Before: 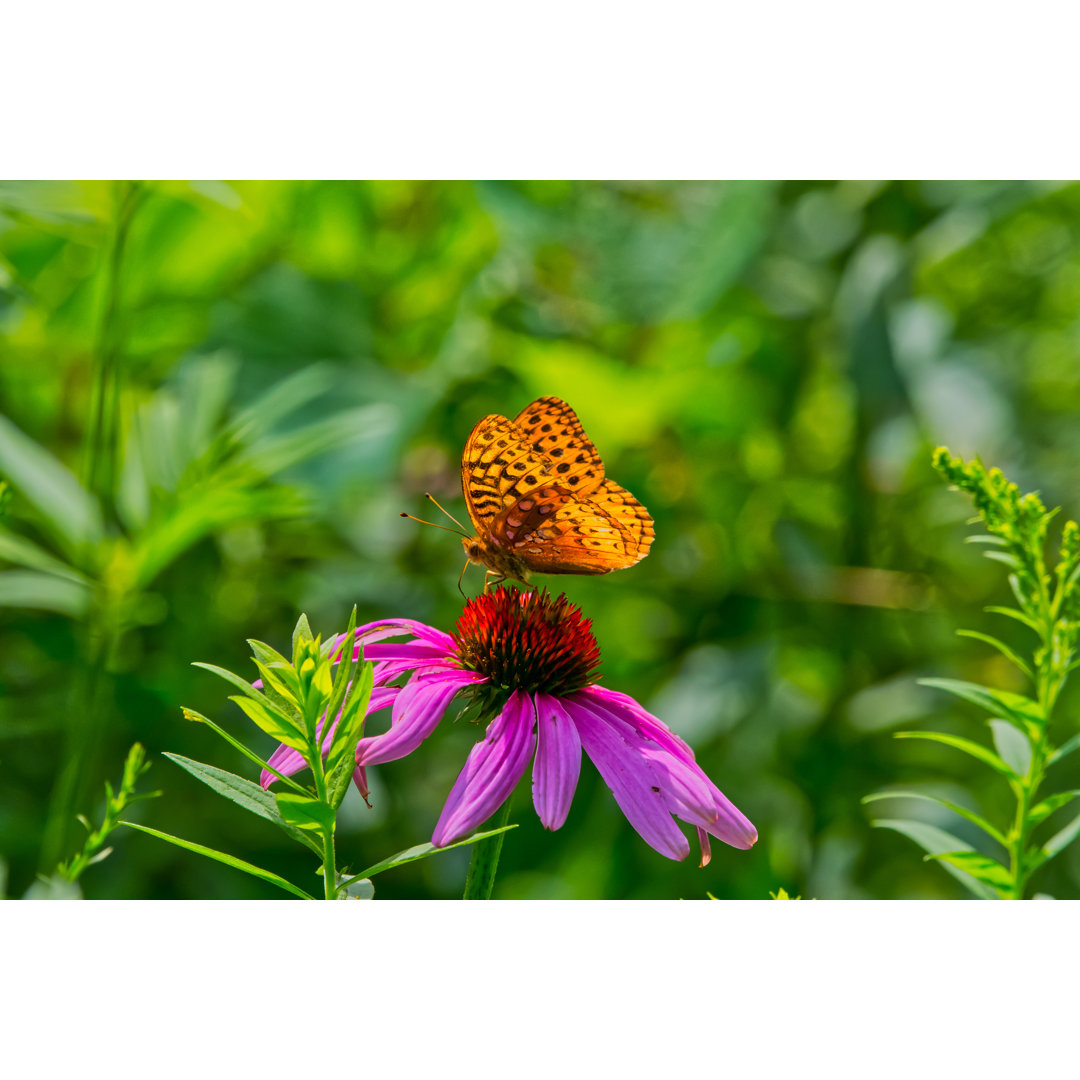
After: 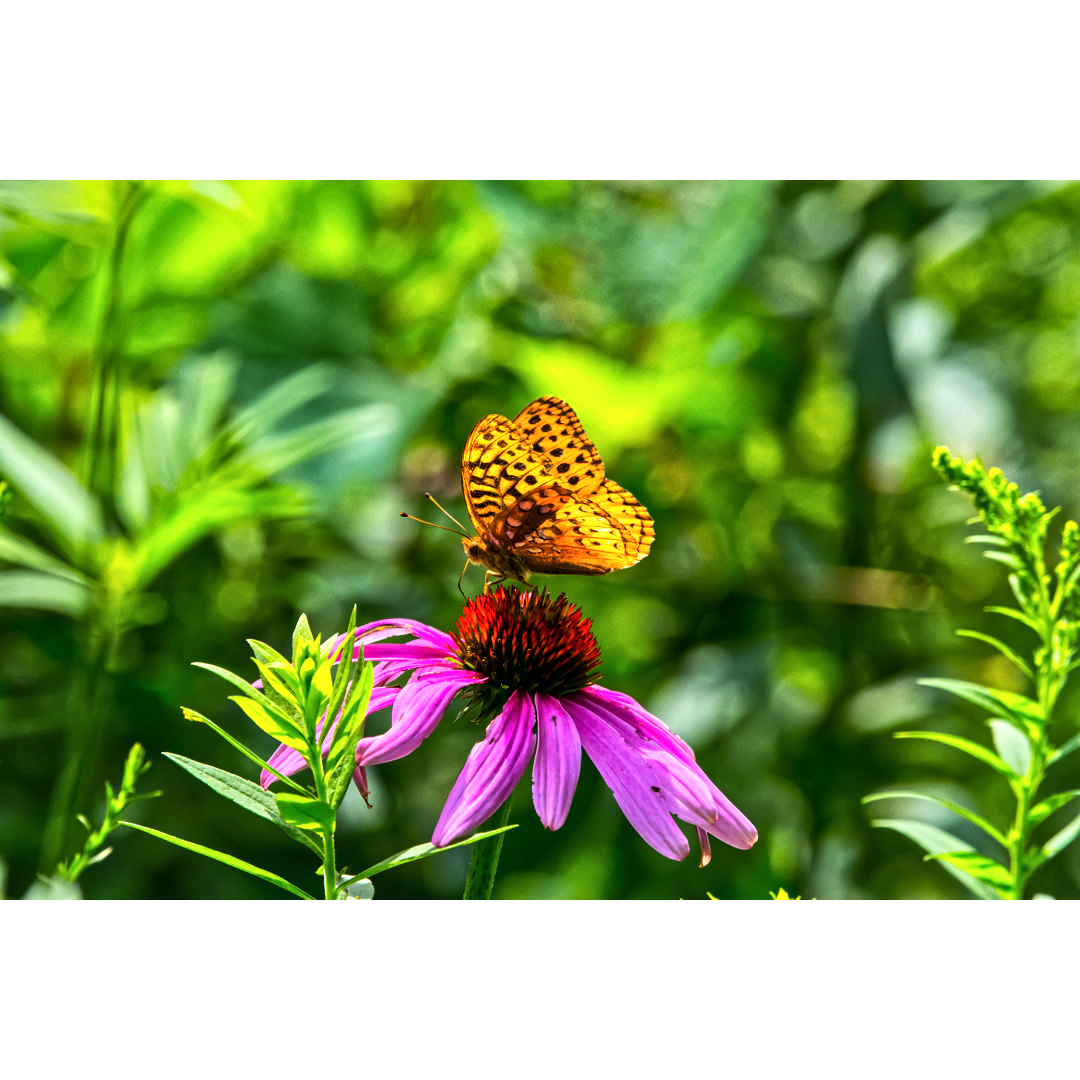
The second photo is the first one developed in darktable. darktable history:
local contrast: highlights 102%, shadows 97%, detail 119%, midtone range 0.2
tone equalizer: -8 EV -1.06 EV, -7 EV -1.05 EV, -6 EV -0.866 EV, -5 EV -0.553 EV, -3 EV 0.547 EV, -2 EV 0.859 EV, -1 EV 0.999 EV, +0 EV 1.08 EV, edges refinement/feathering 500, mask exposure compensation -1.57 EV, preserve details no
